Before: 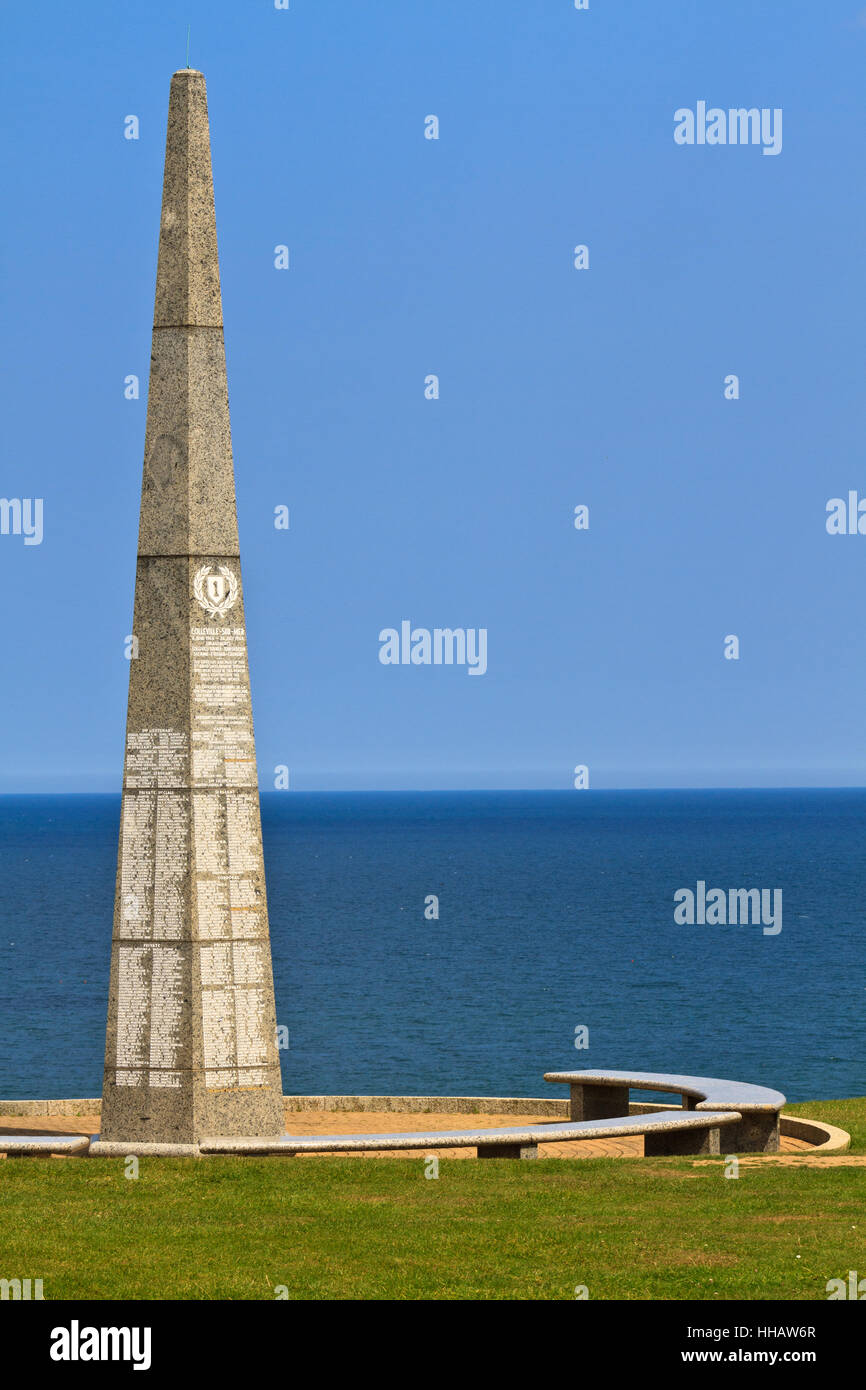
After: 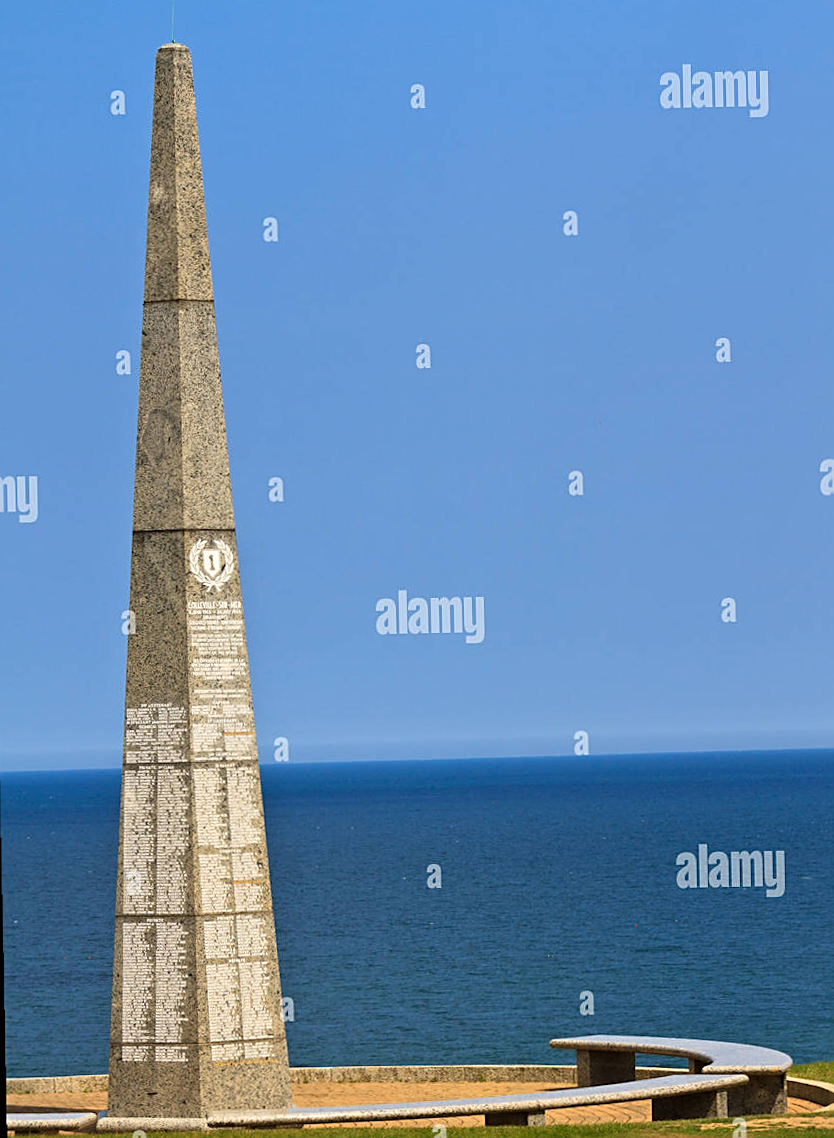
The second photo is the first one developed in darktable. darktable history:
sharpen: on, module defaults
crop and rotate: angle 0.2°, left 0.275%, right 3.127%, bottom 14.18%
rotate and perspective: rotation -1°, crop left 0.011, crop right 0.989, crop top 0.025, crop bottom 0.975
